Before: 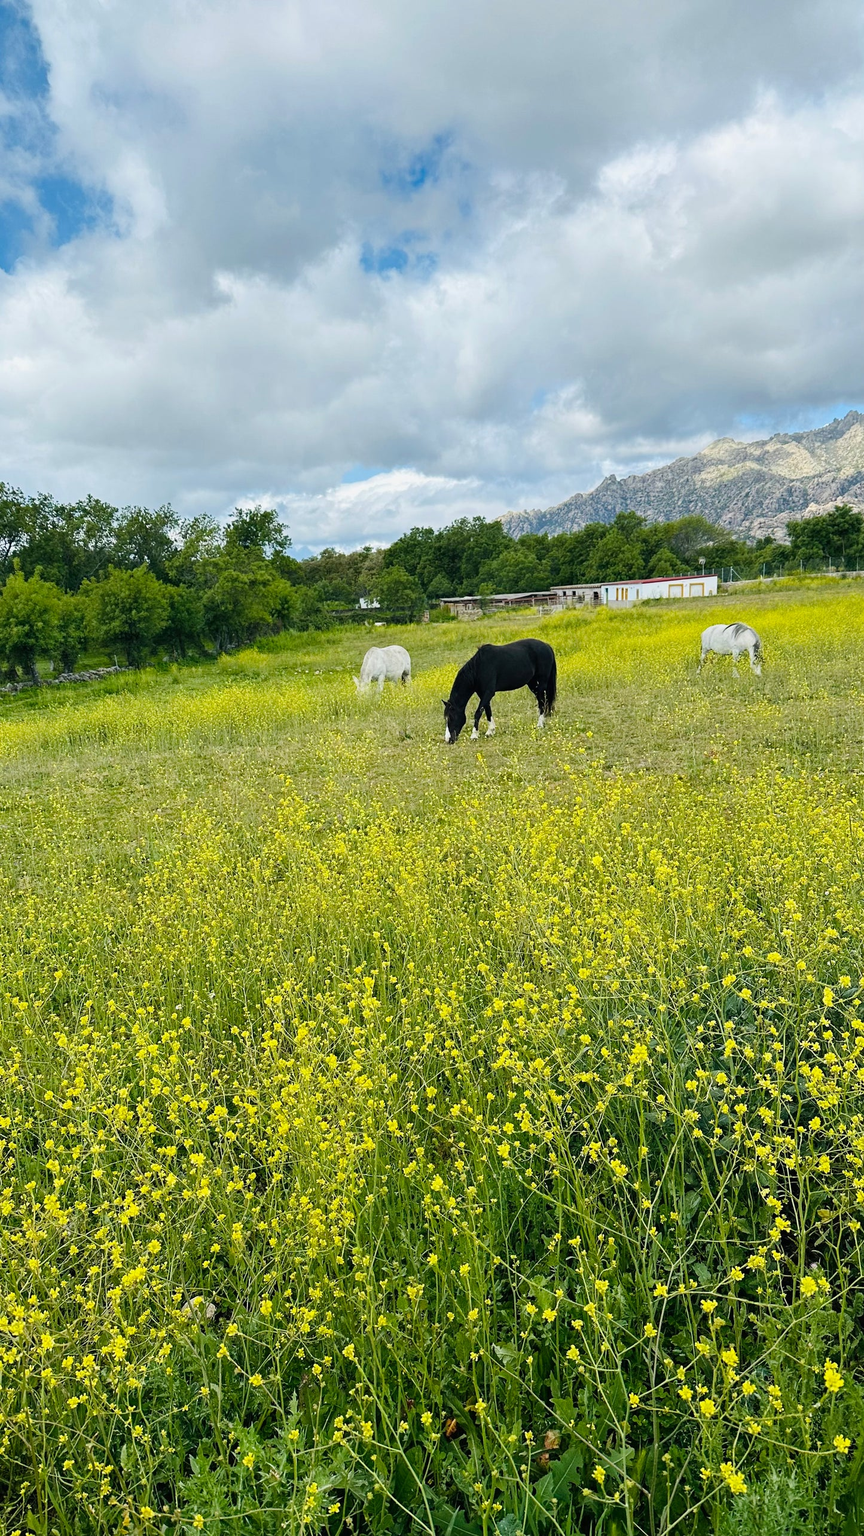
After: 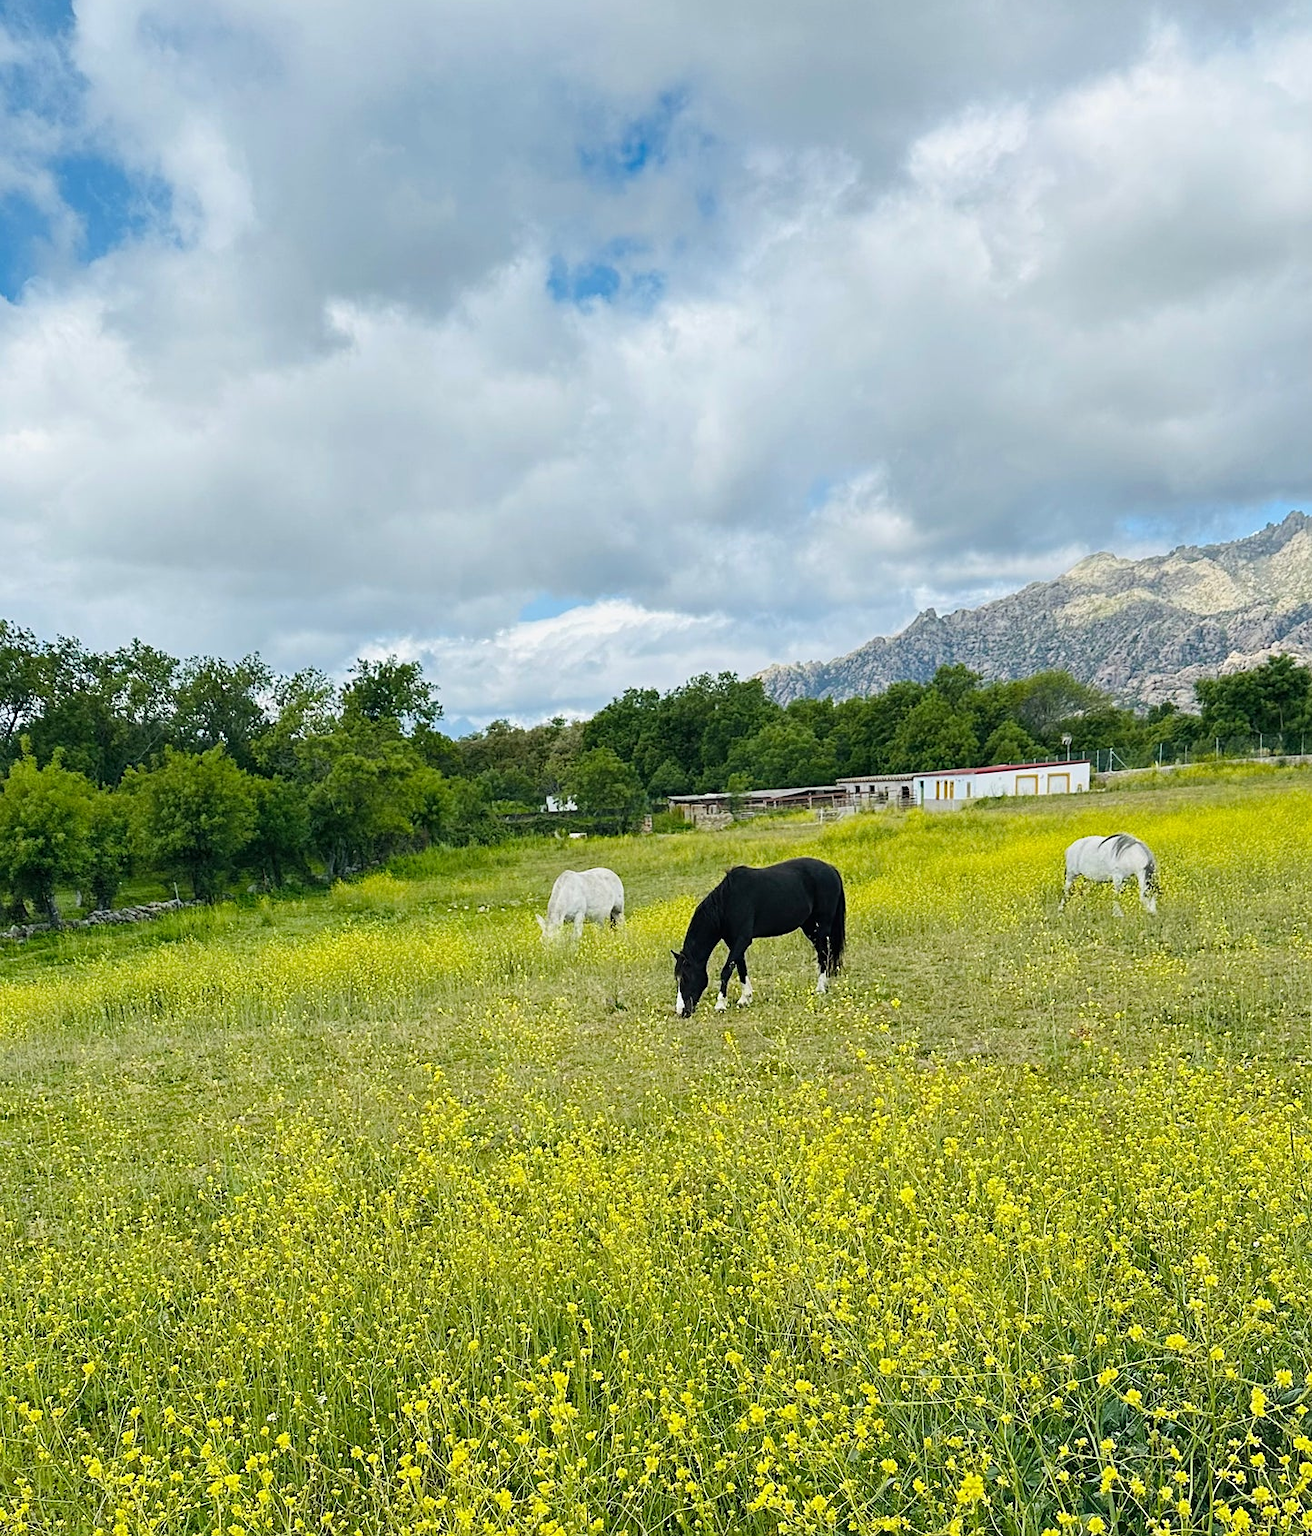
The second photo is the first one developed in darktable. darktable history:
sharpen: amount 0.204
crop and rotate: top 4.84%, bottom 29.299%
